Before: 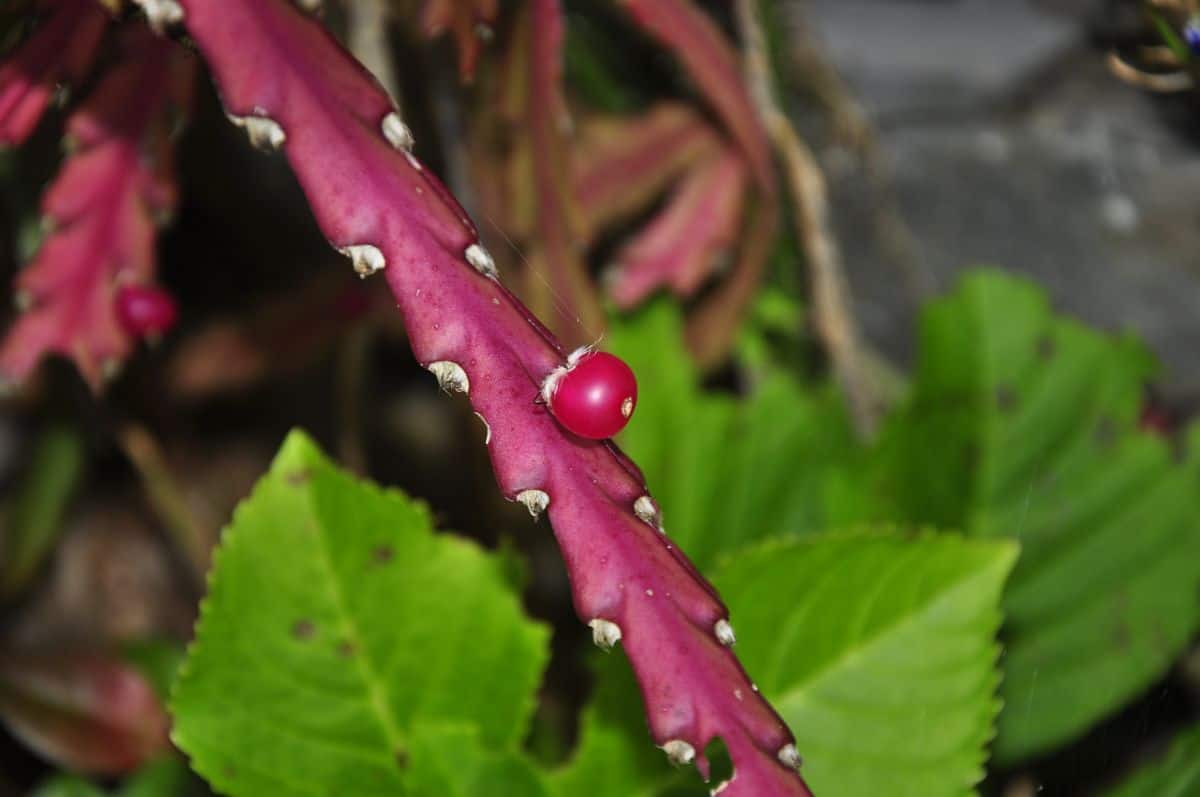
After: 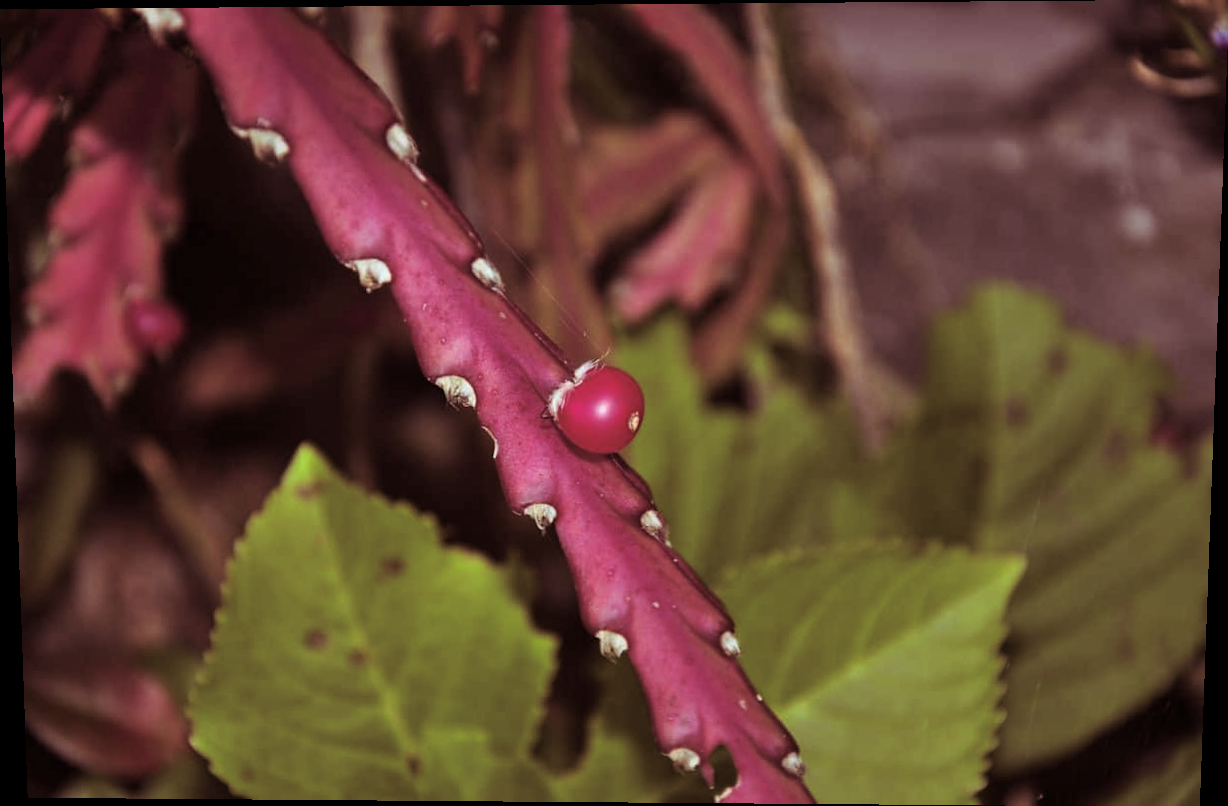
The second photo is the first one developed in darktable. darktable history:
split-toning: highlights › hue 180°
rotate and perspective: lens shift (vertical) 0.048, lens shift (horizontal) -0.024, automatic cropping off
tone equalizer: on, module defaults
